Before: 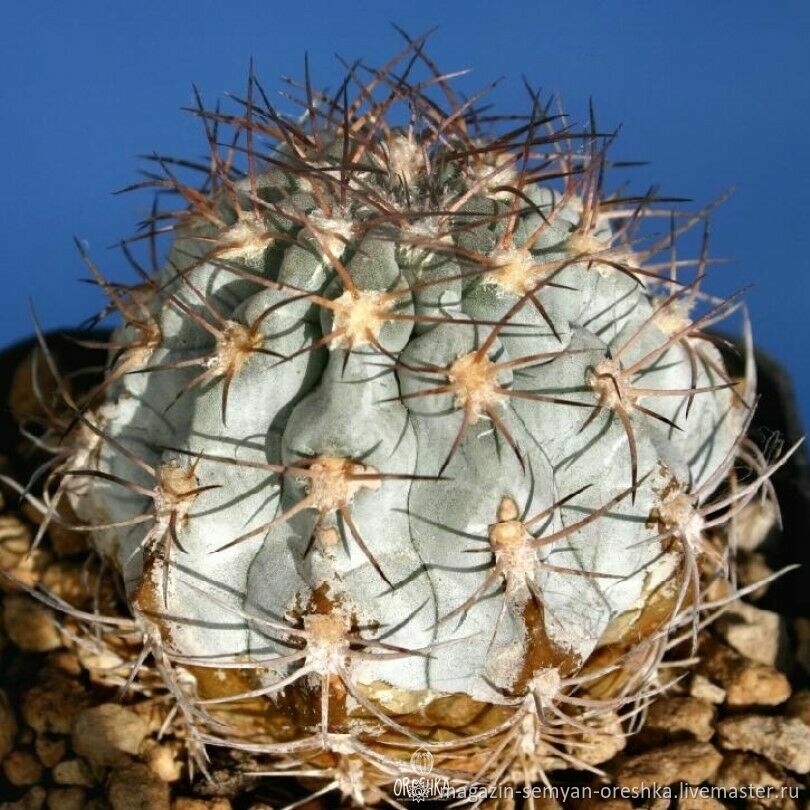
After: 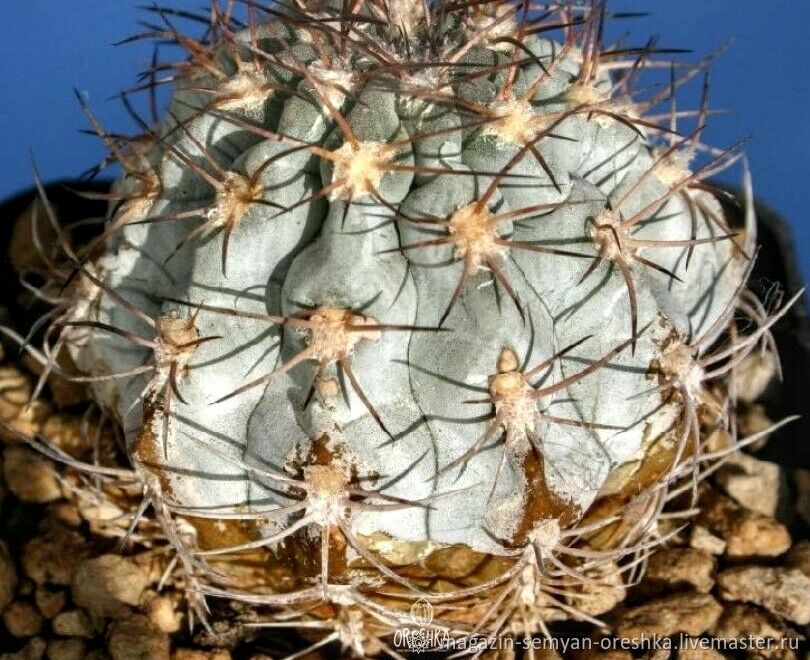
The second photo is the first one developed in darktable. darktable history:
crop and rotate: top 18.507%
local contrast: on, module defaults
